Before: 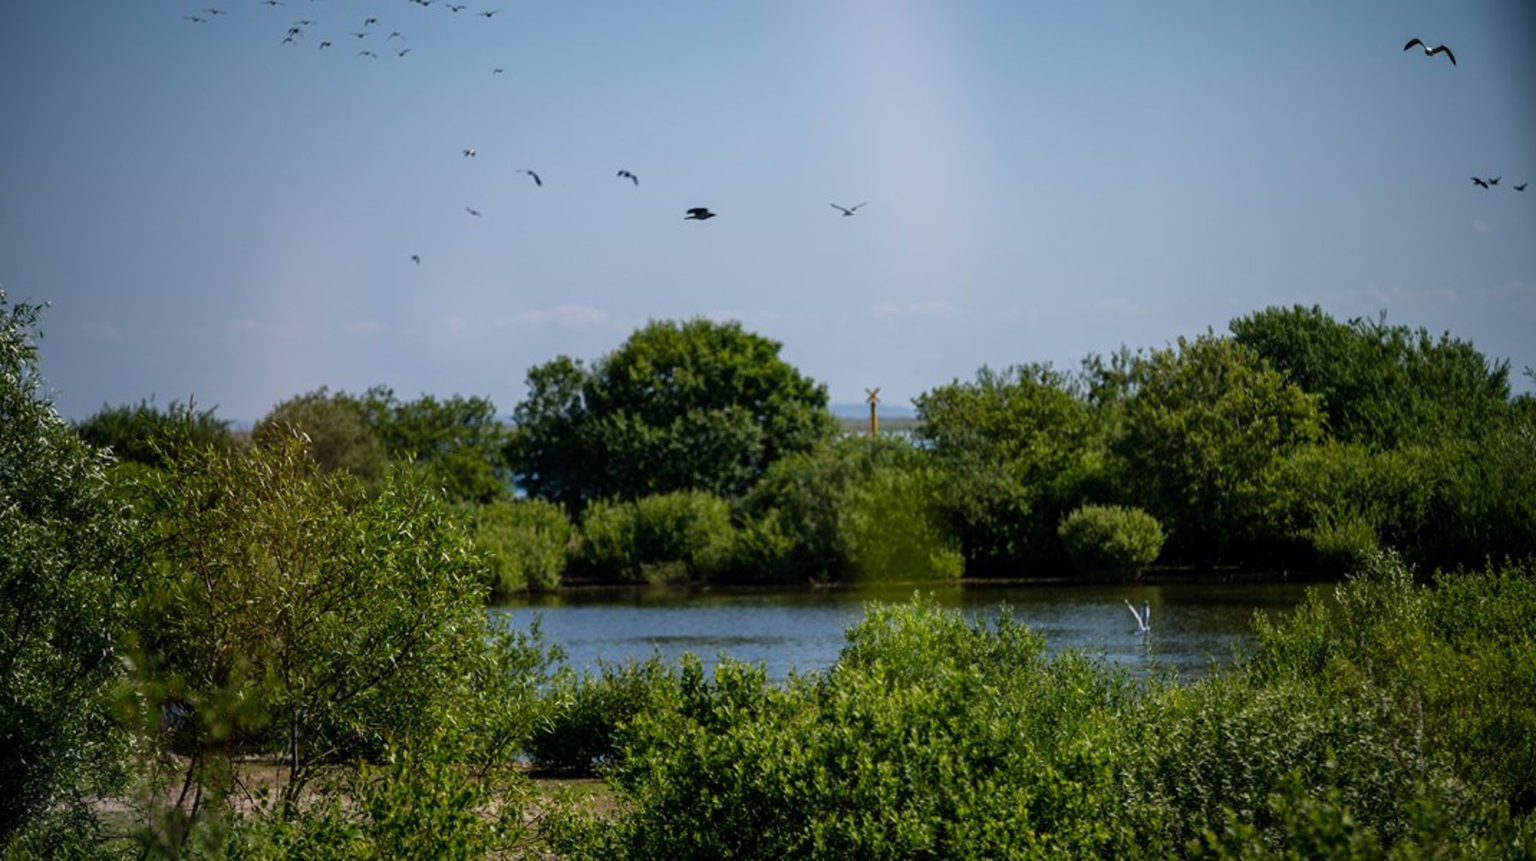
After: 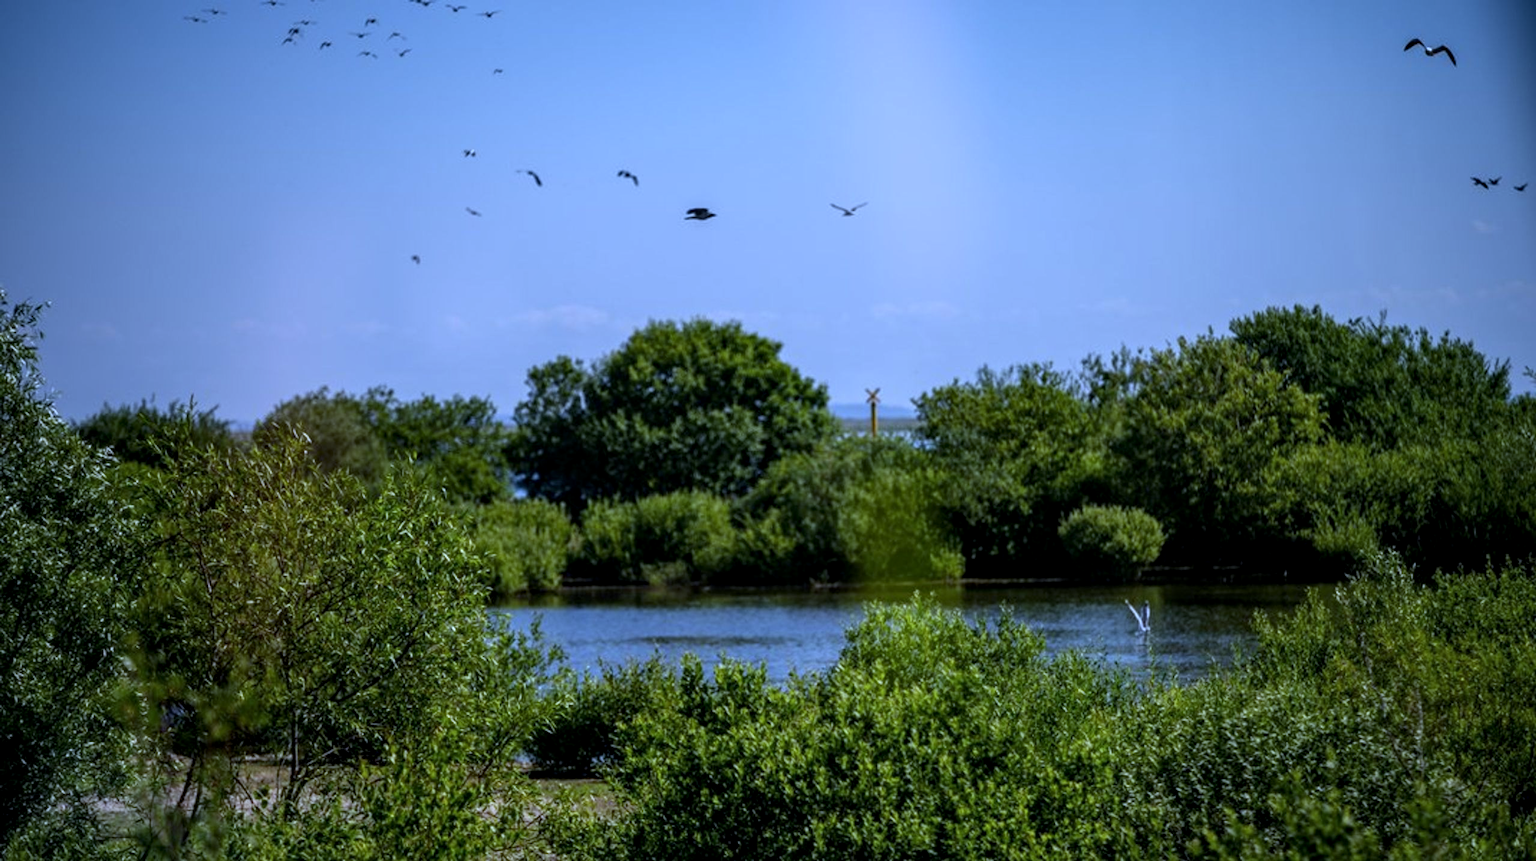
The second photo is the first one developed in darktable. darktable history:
local contrast: on, module defaults
white balance: red 0.871, blue 1.249
